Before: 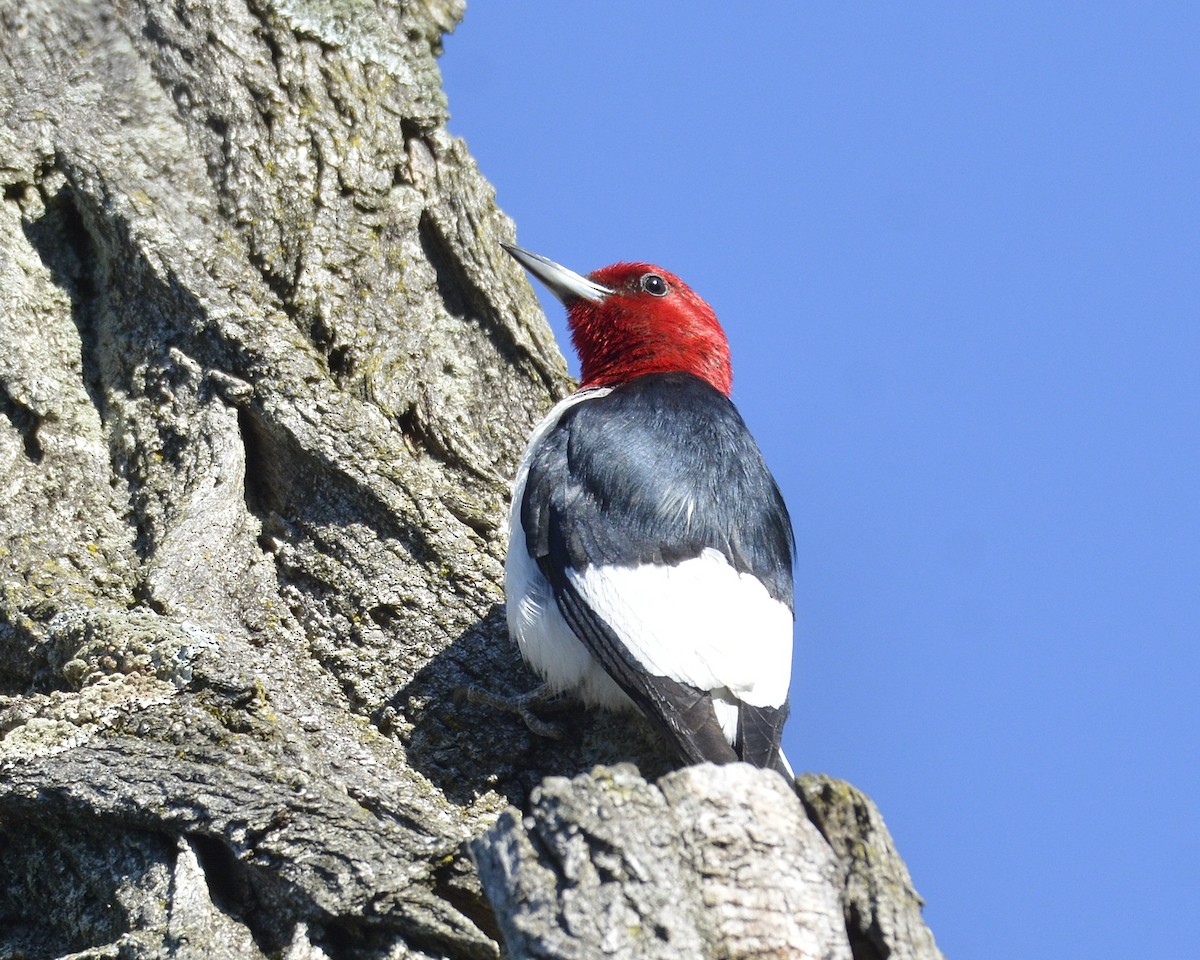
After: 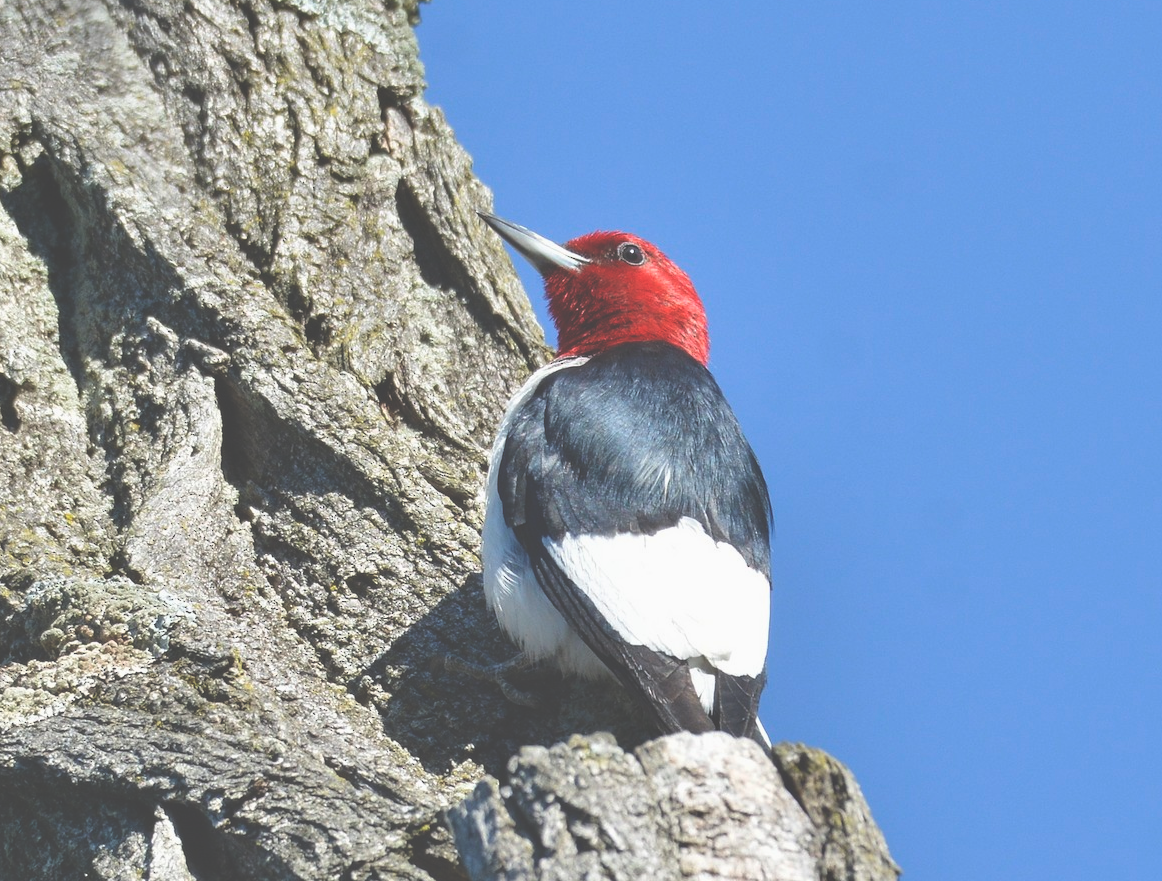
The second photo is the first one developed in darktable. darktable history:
exposure: black level correction -0.062, exposure -0.05 EV, compensate highlight preservation false
shadows and highlights: shadows 49, highlights -41, soften with gaussian
crop: left 1.964%, top 3.251%, right 1.122%, bottom 4.933%
